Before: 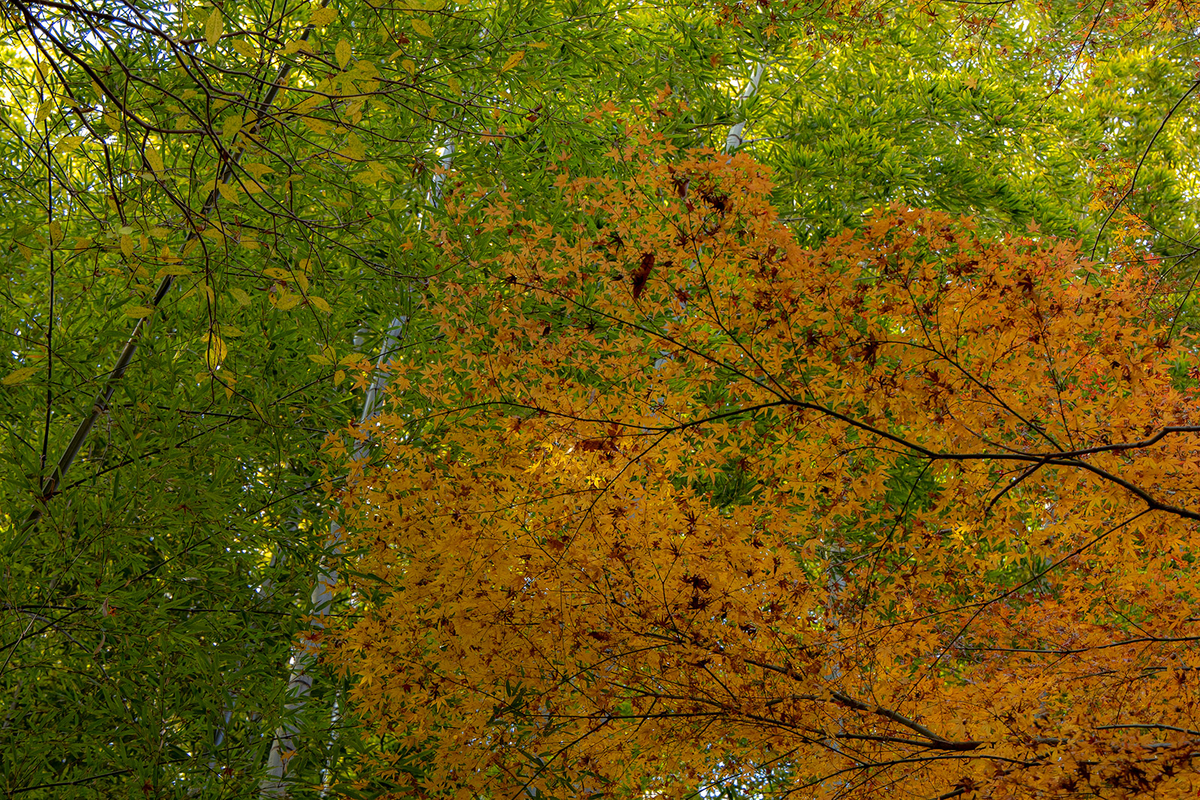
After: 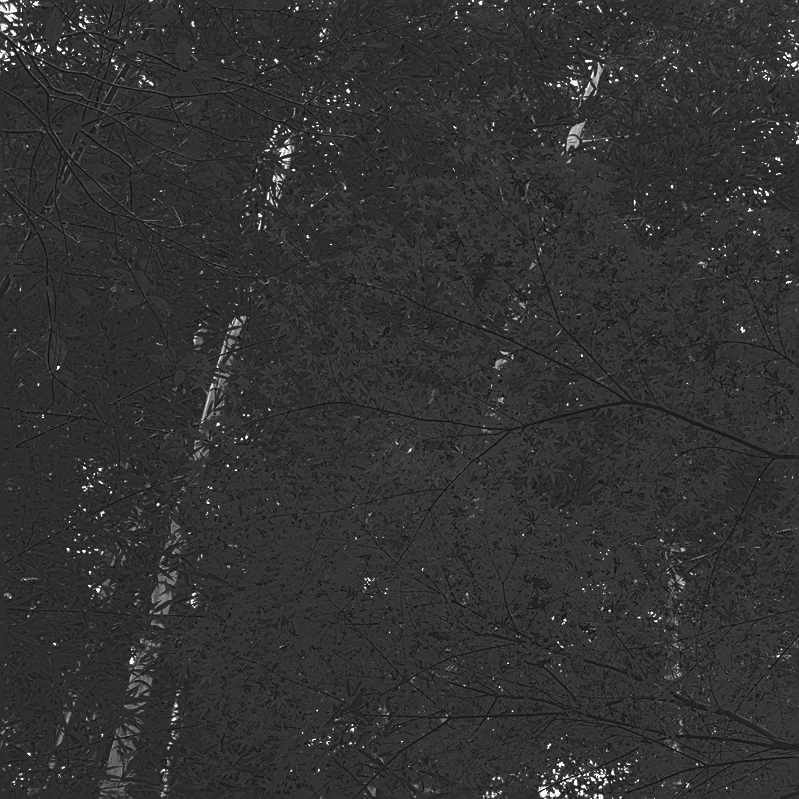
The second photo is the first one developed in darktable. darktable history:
color balance rgb: highlights gain › chroma 1.583%, highlights gain › hue 57.02°, perceptual saturation grading › global saturation 31.122%
sharpen: on, module defaults
crop and rotate: left 13.363%, right 19.983%
color zones: curves: ch0 [(0.287, 0.048) (0.493, 0.484) (0.737, 0.816)]; ch1 [(0, 0) (0.143, 0) (0.286, 0) (0.429, 0) (0.571, 0) (0.714, 0) (0.857, 0)]
color calibration: output R [0.994, 0.059, -0.119, 0], output G [-0.036, 1.09, -0.119, 0], output B [0.078, -0.108, 0.961, 0], illuminant as shot in camera, x 0.358, y 0.373, temperature 4628.91 K
exposure: black level correction -0.025, exposure -0.117 EV, compensate highlight preservation false
local contrast: on, module defaults
